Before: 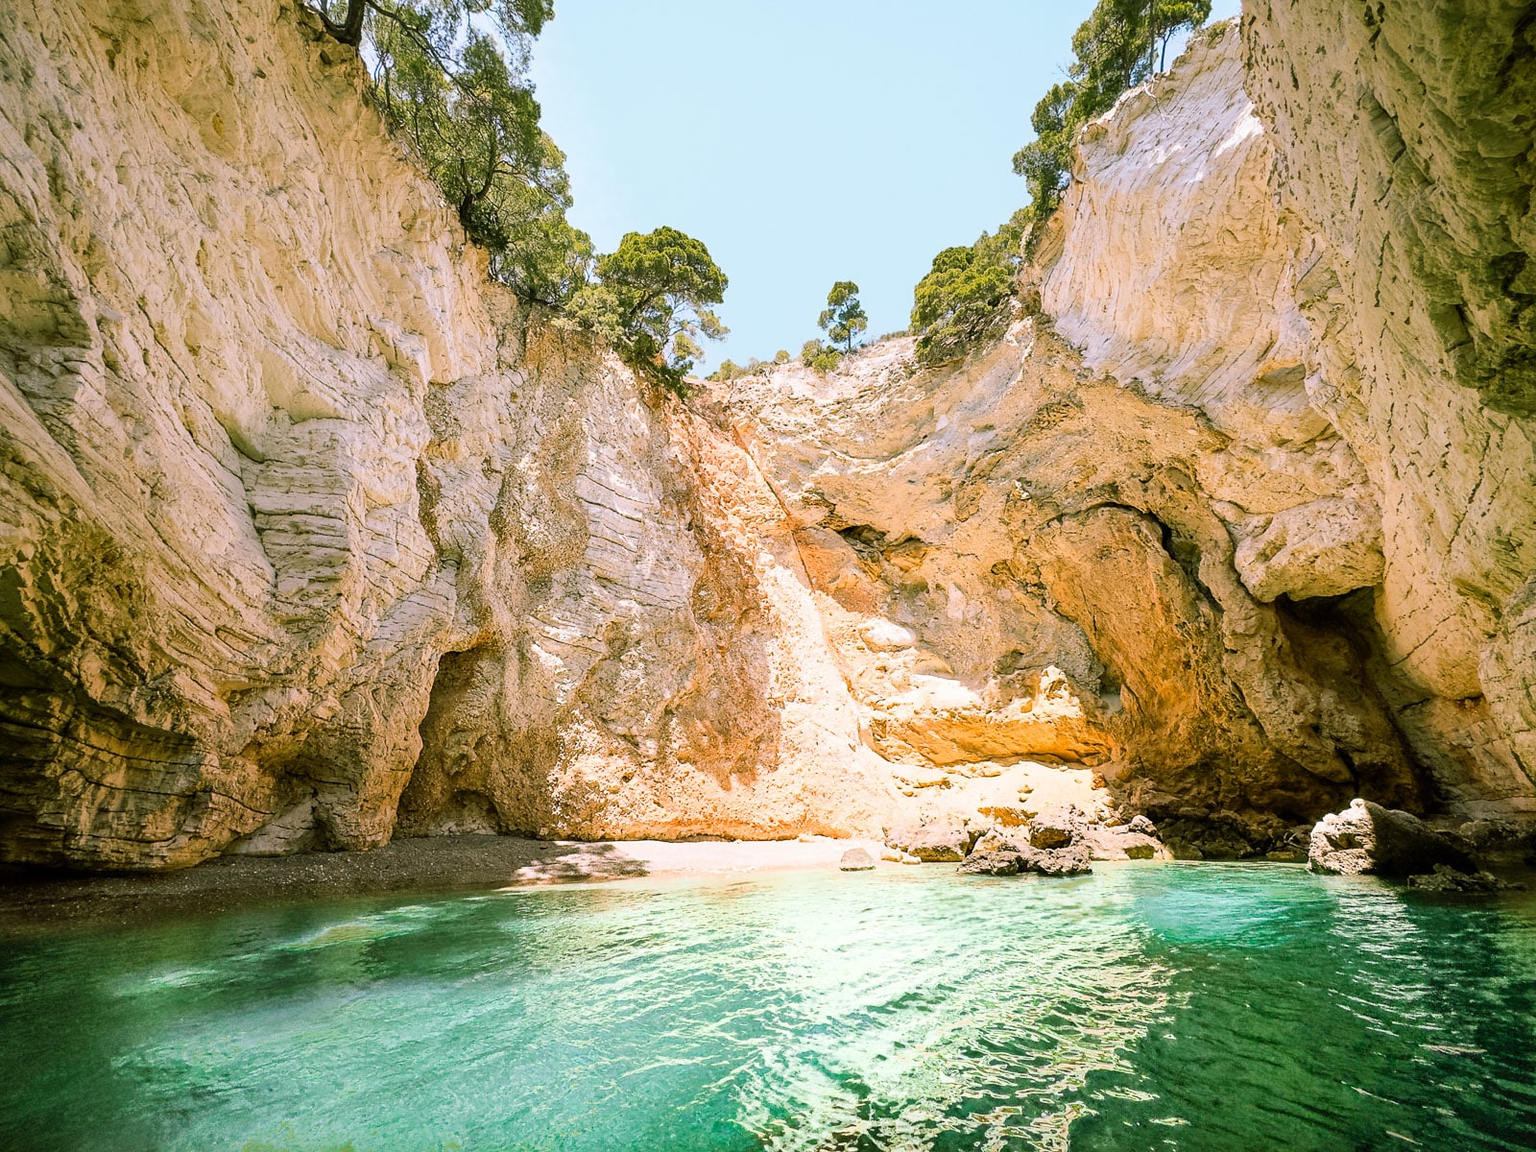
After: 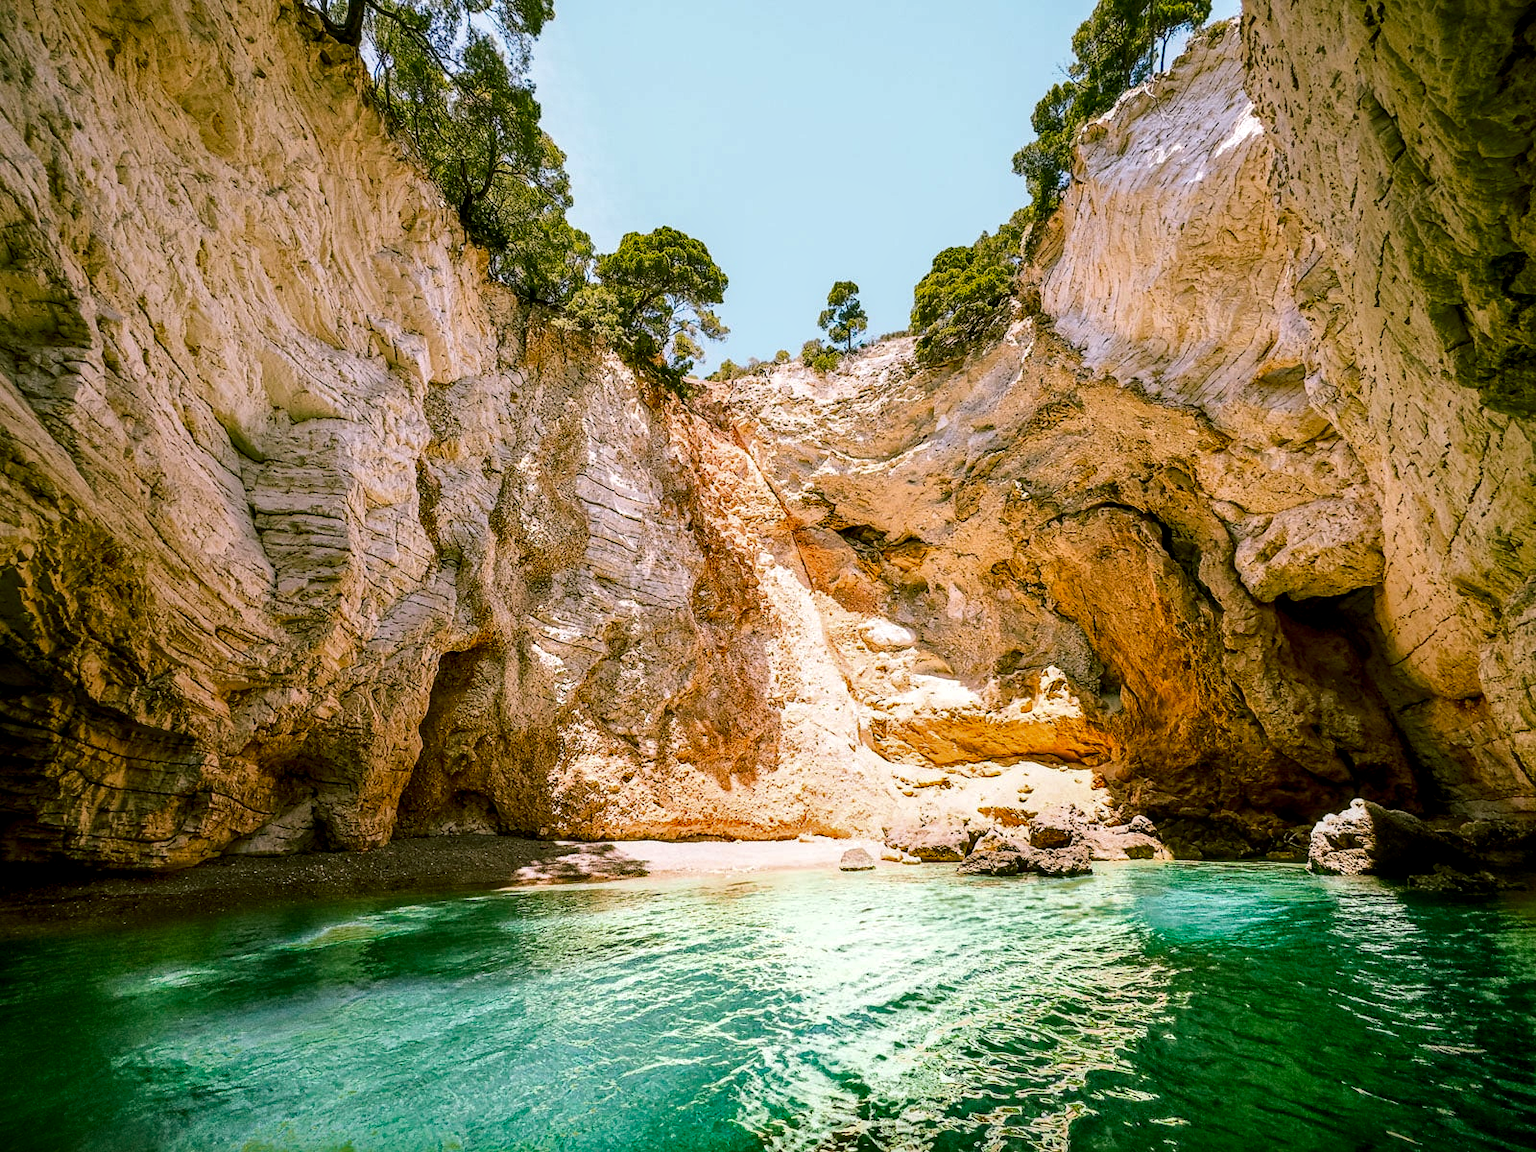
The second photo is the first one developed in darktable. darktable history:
local contrast: on, module defaults
contrast brightness saturation: brightness -0.25, saturation 0.2
